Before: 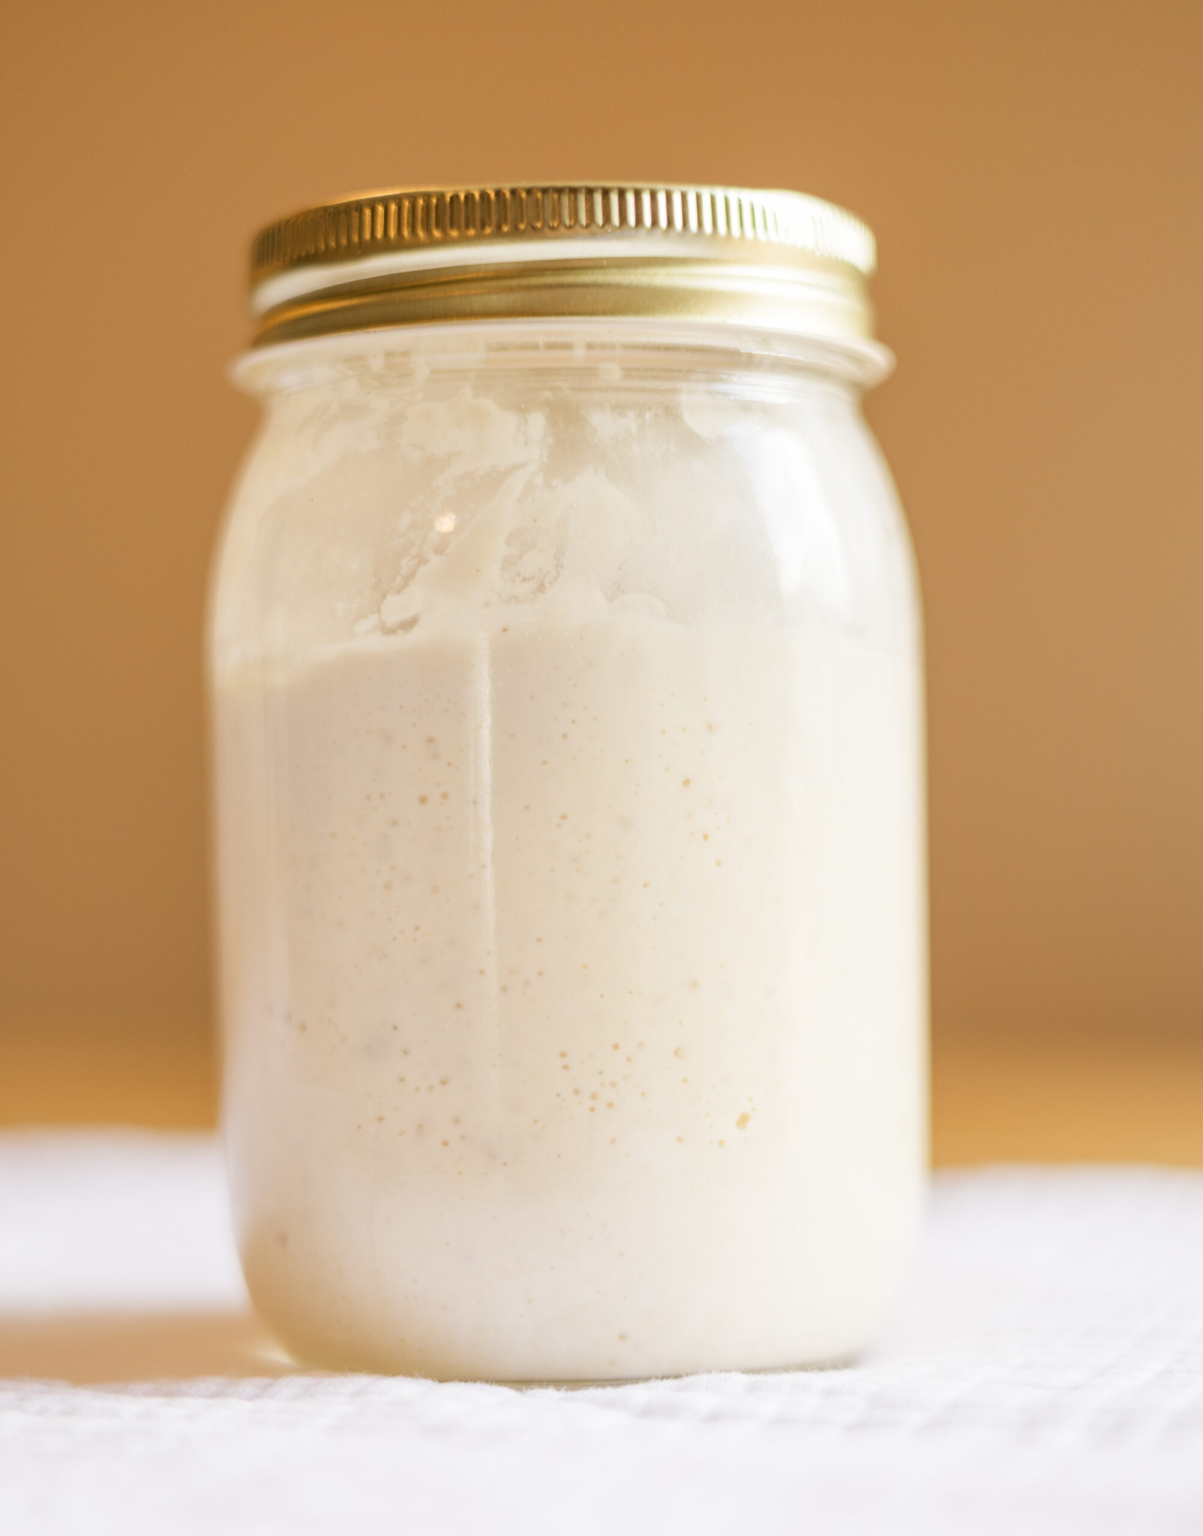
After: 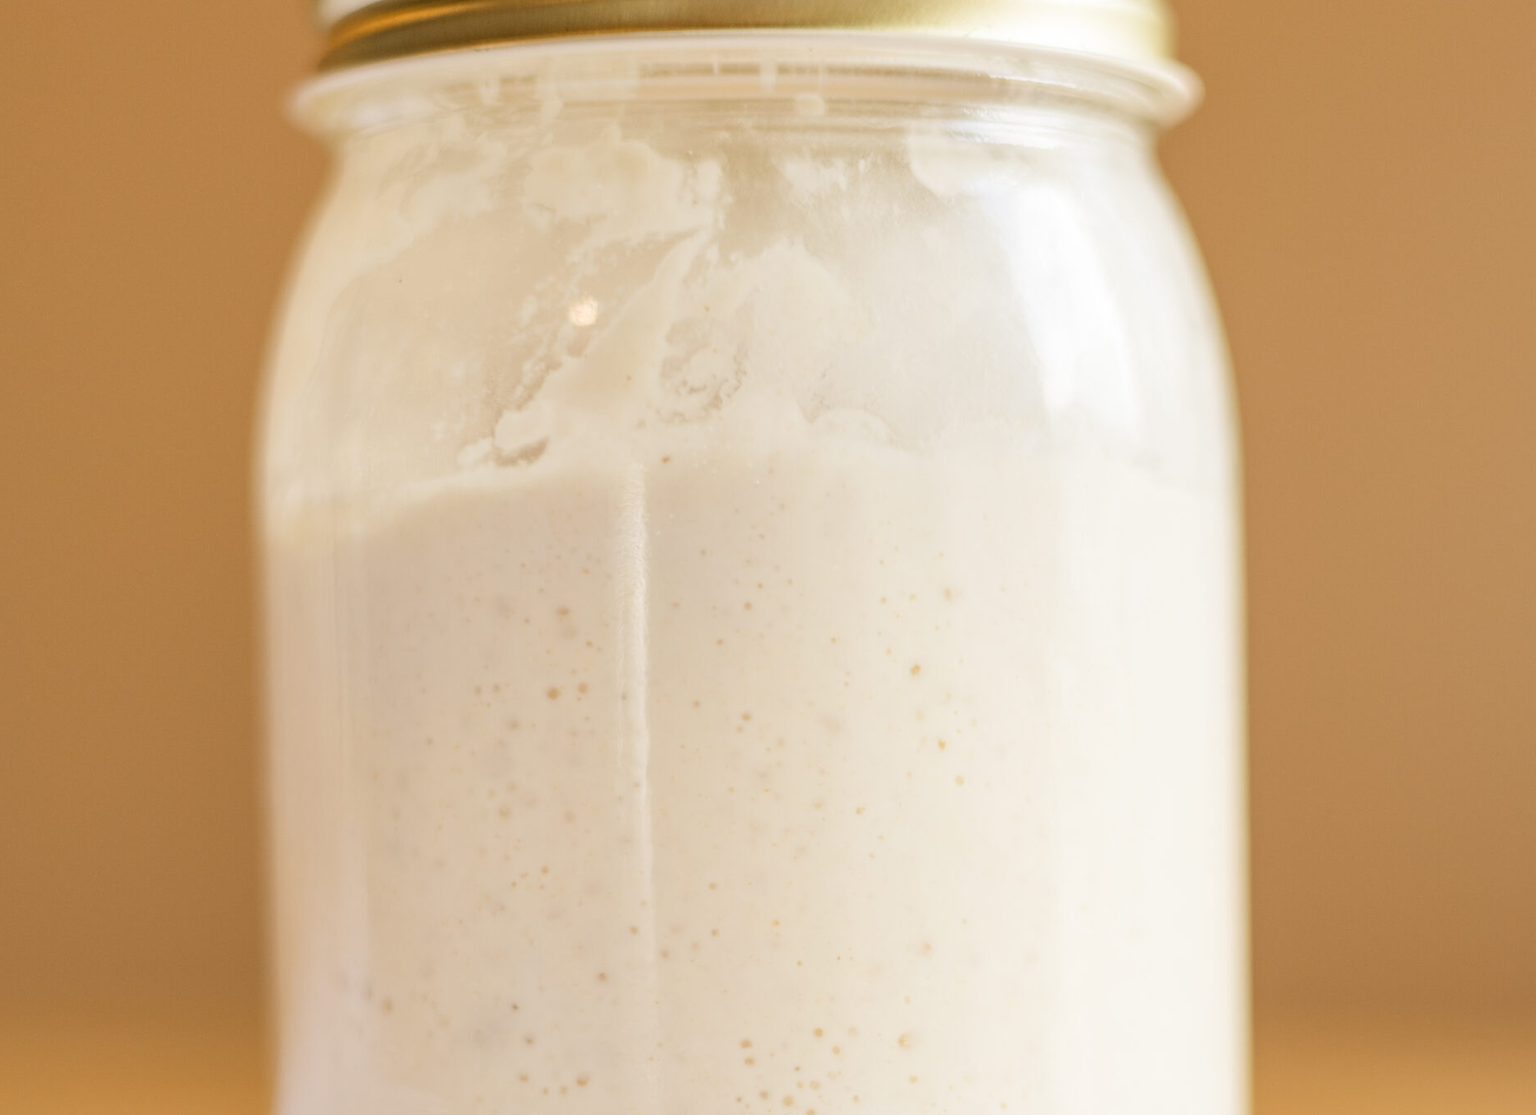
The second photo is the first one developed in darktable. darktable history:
crop: left 1.782%, top 19.266%, right 5.384%, bottom 27.938%
